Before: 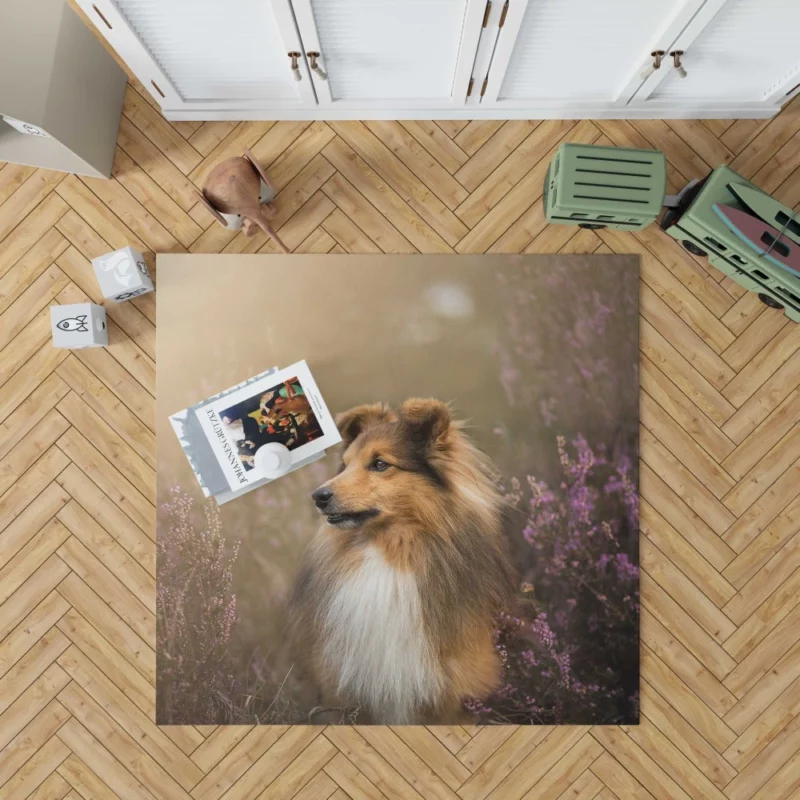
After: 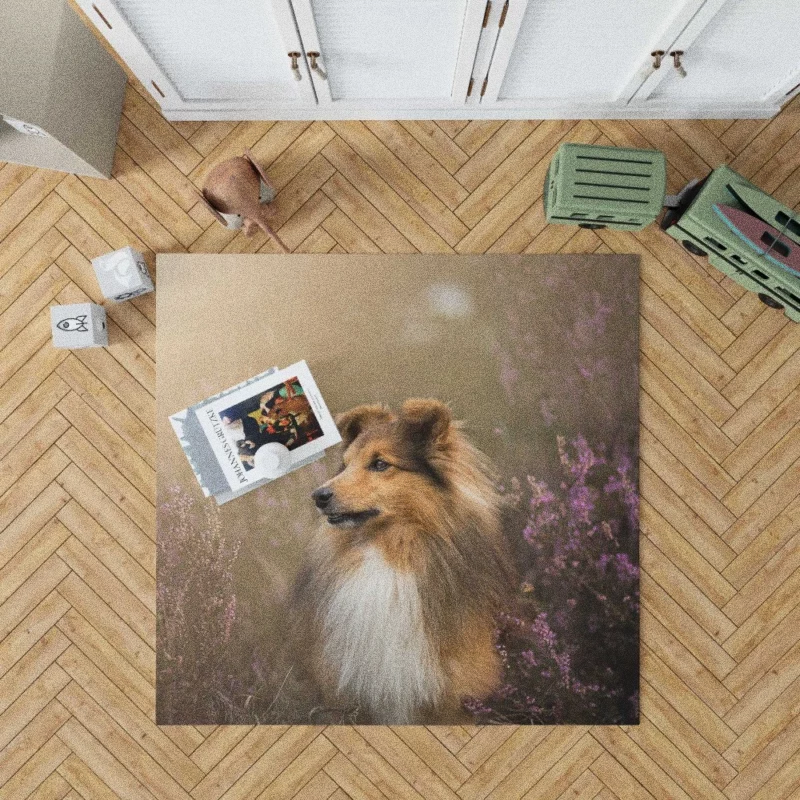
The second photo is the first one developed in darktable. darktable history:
grain: coarseness 0.09 ISO, strength 40%
white balance: emerald 1
